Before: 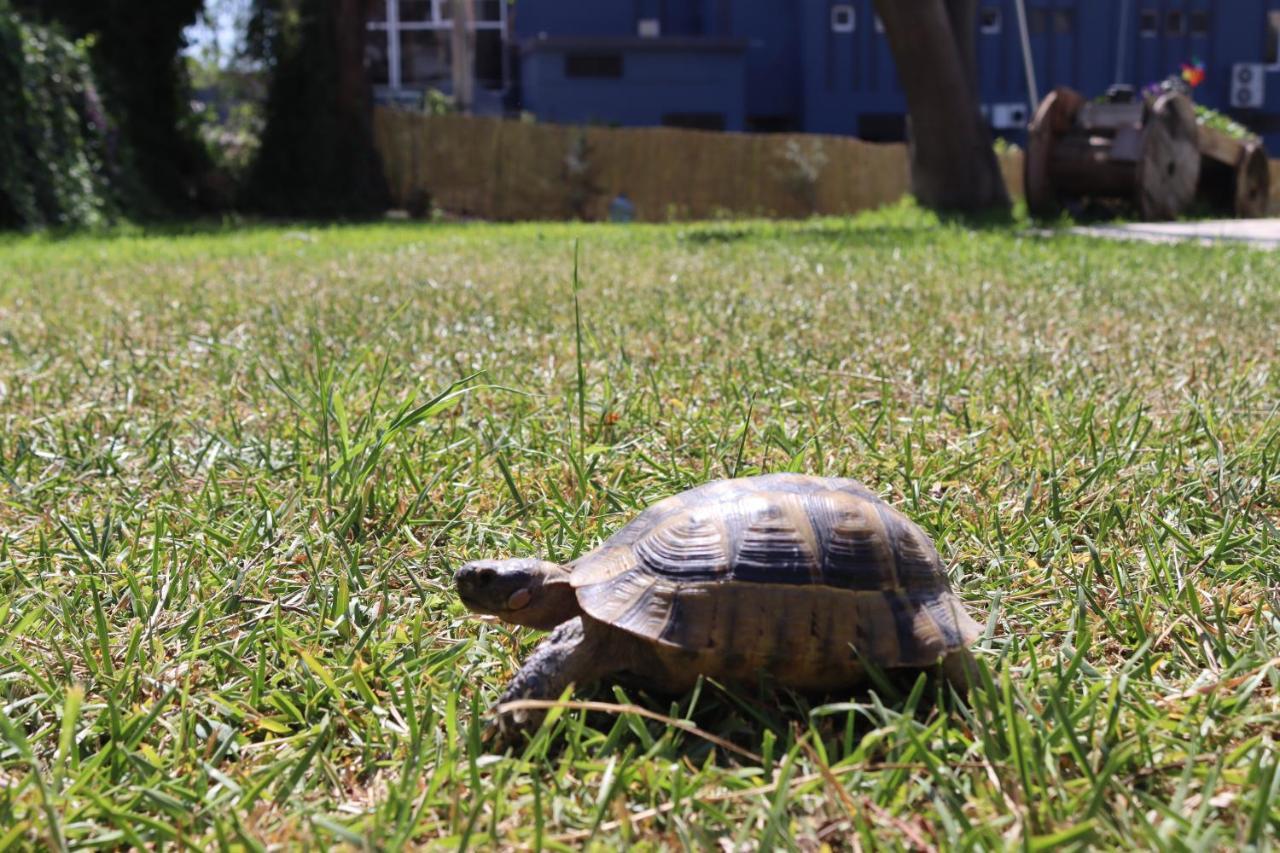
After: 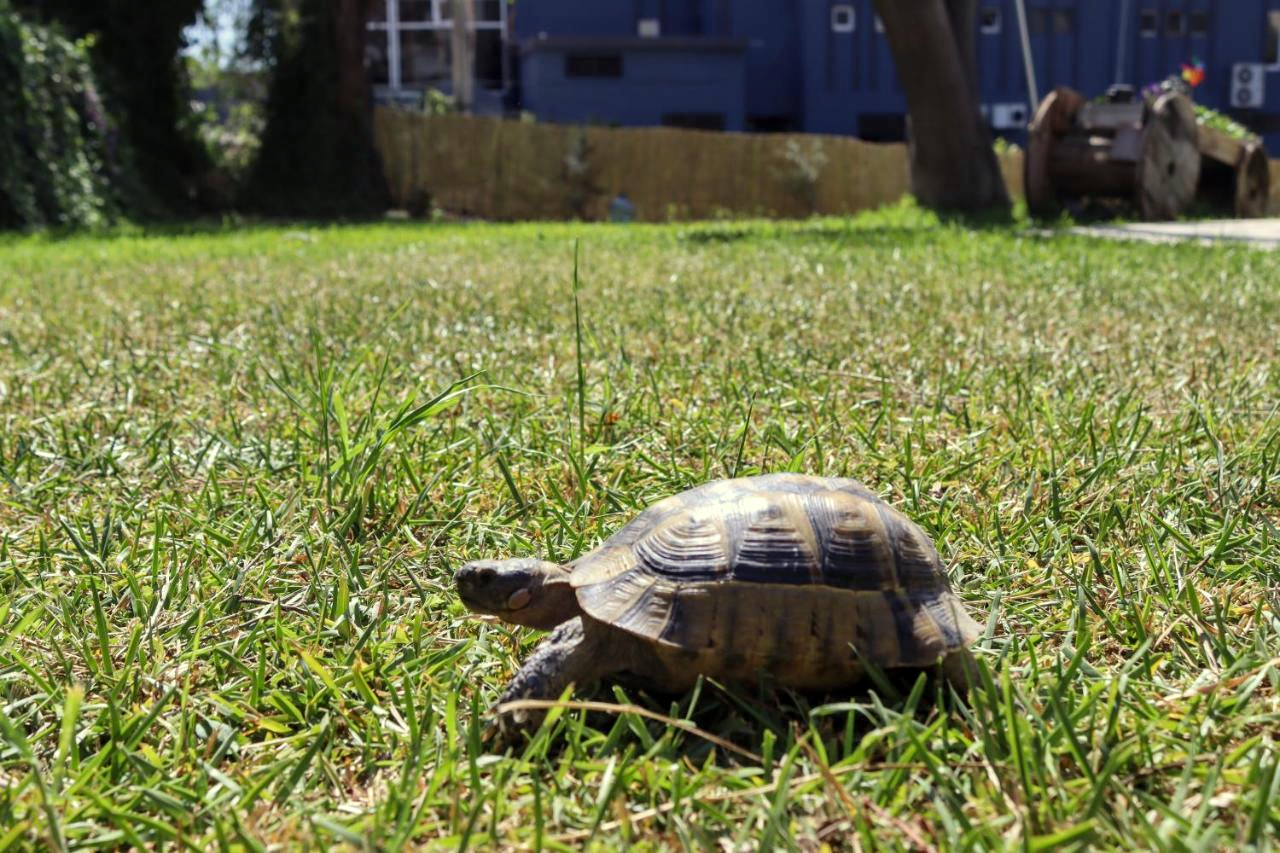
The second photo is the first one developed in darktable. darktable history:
local contrast: on, module defaults
color correction: highlights a* -5.64, highlights b* 10.66
